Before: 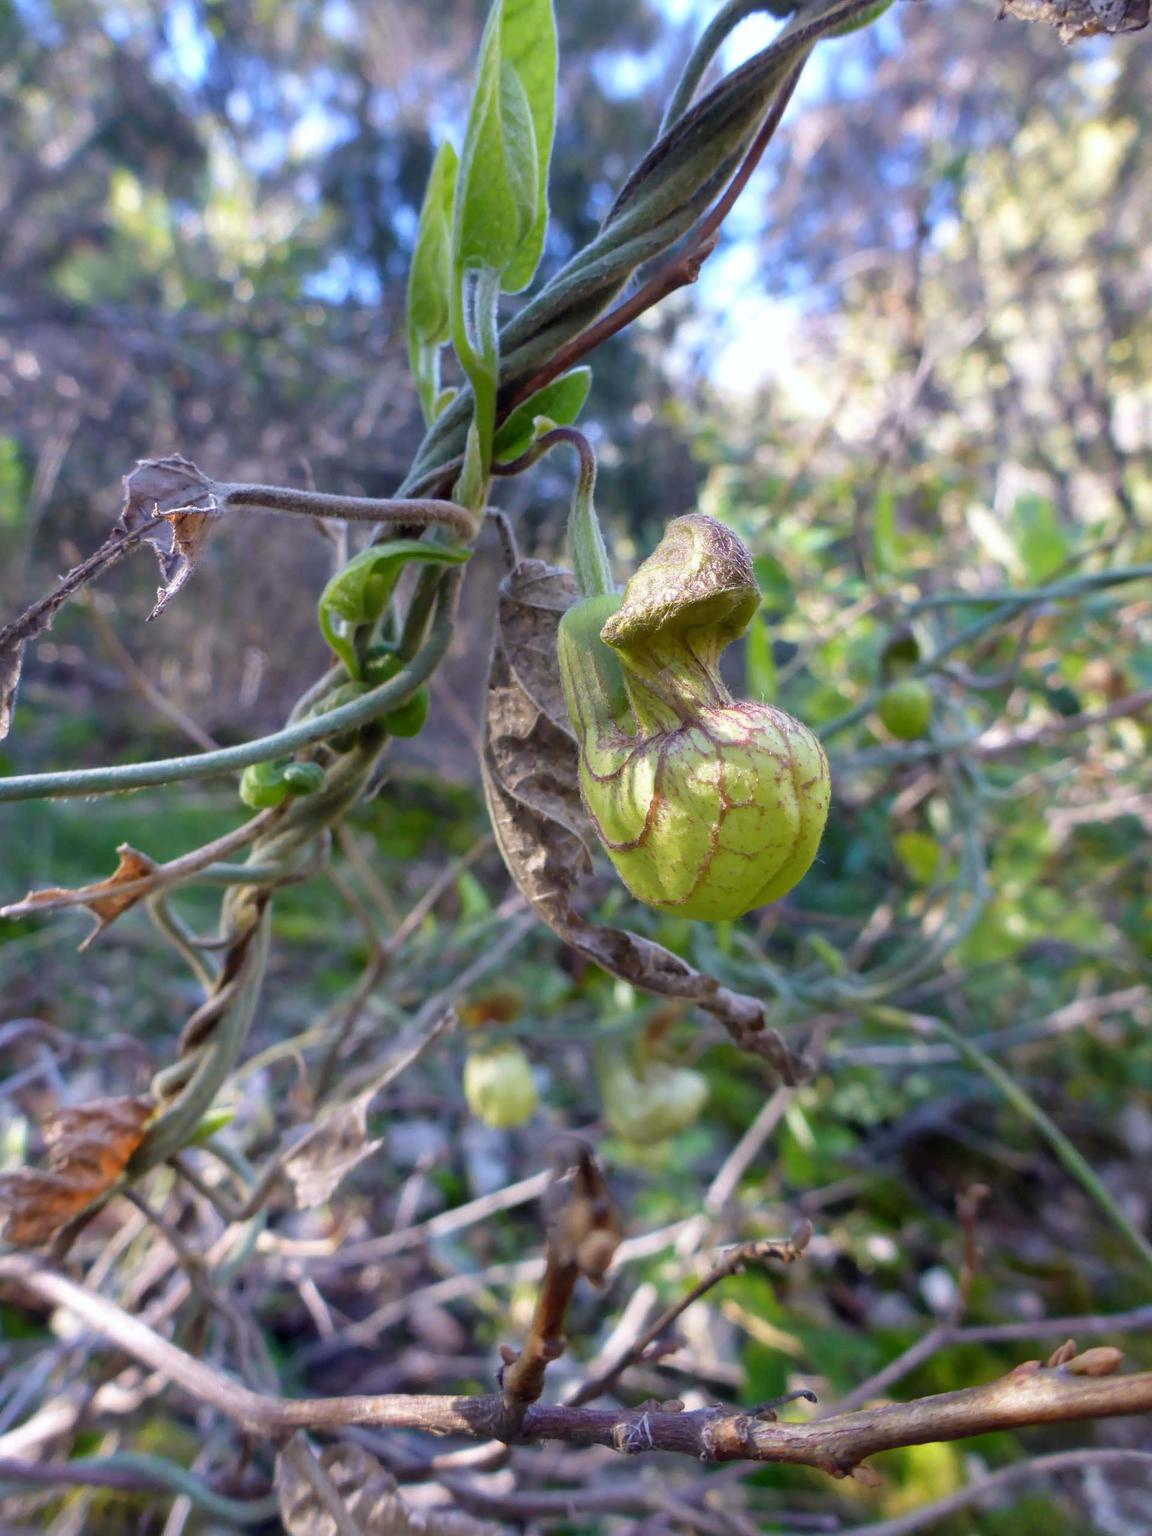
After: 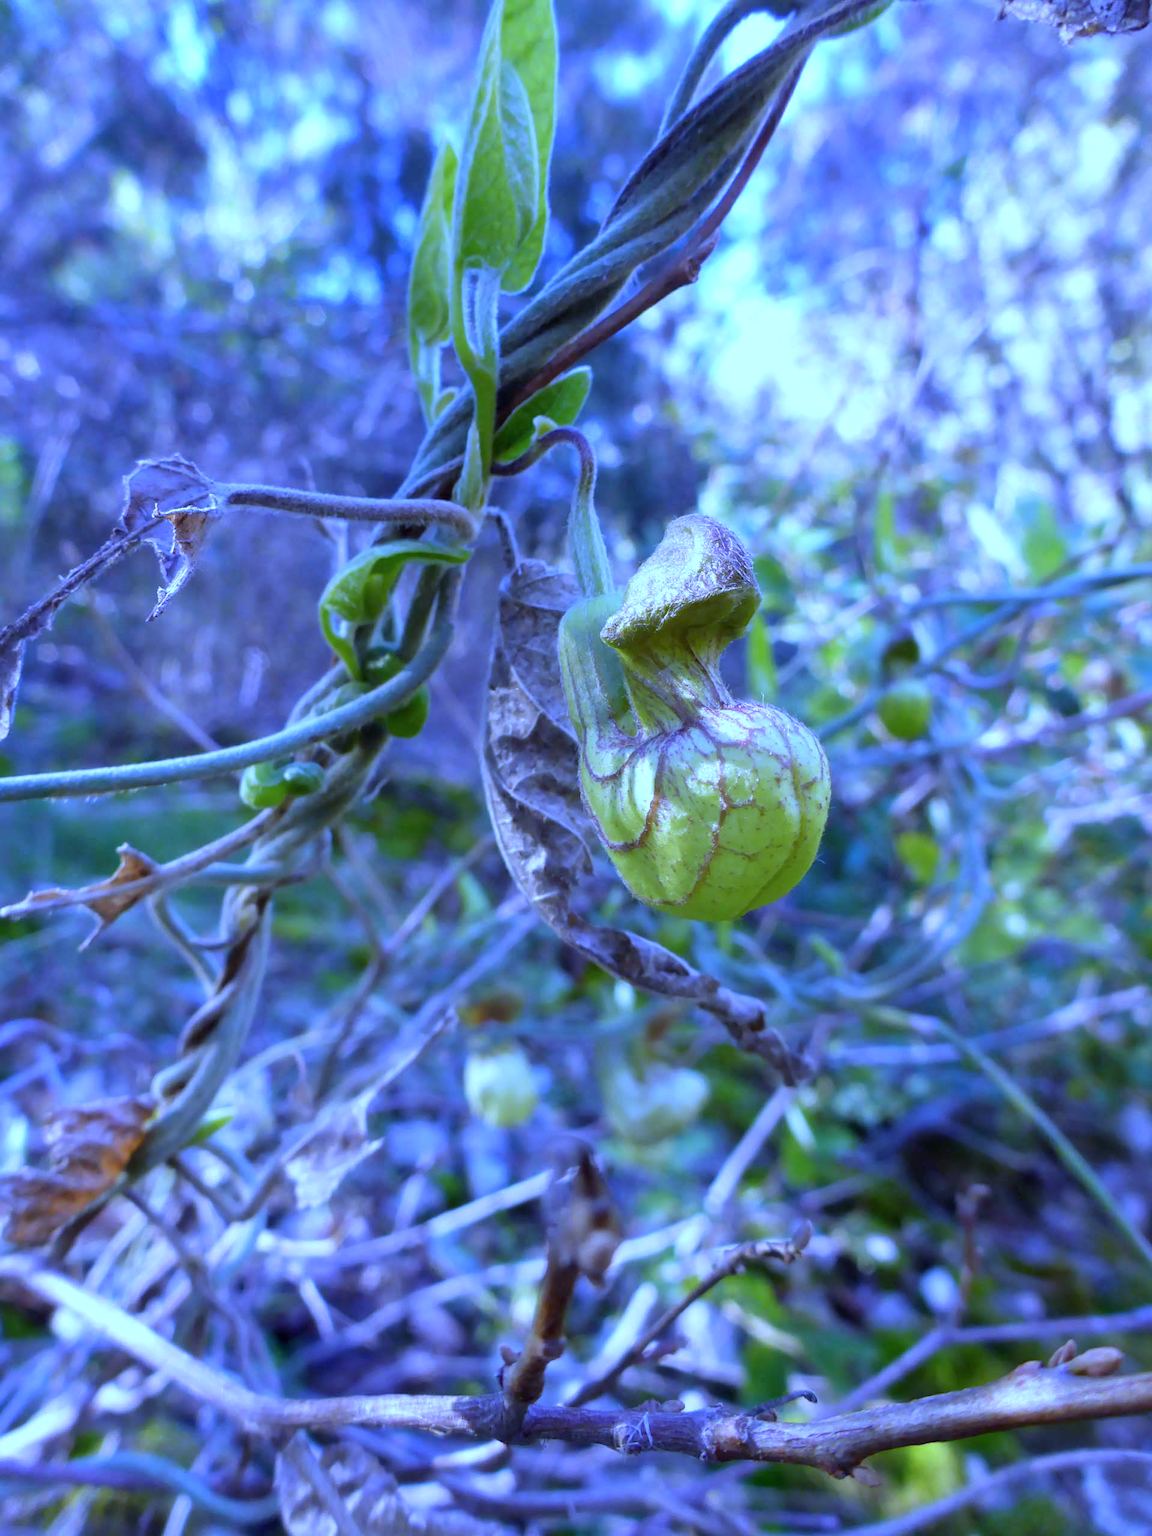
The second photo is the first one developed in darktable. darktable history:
color calibration: illuminant as shot in camera, x 0.358, y 0.373, temperature 4628.91 K
white balance: red 0.766, blue 1.537
exposure: exposure 0.2 EV, compensate highlight preservation false
